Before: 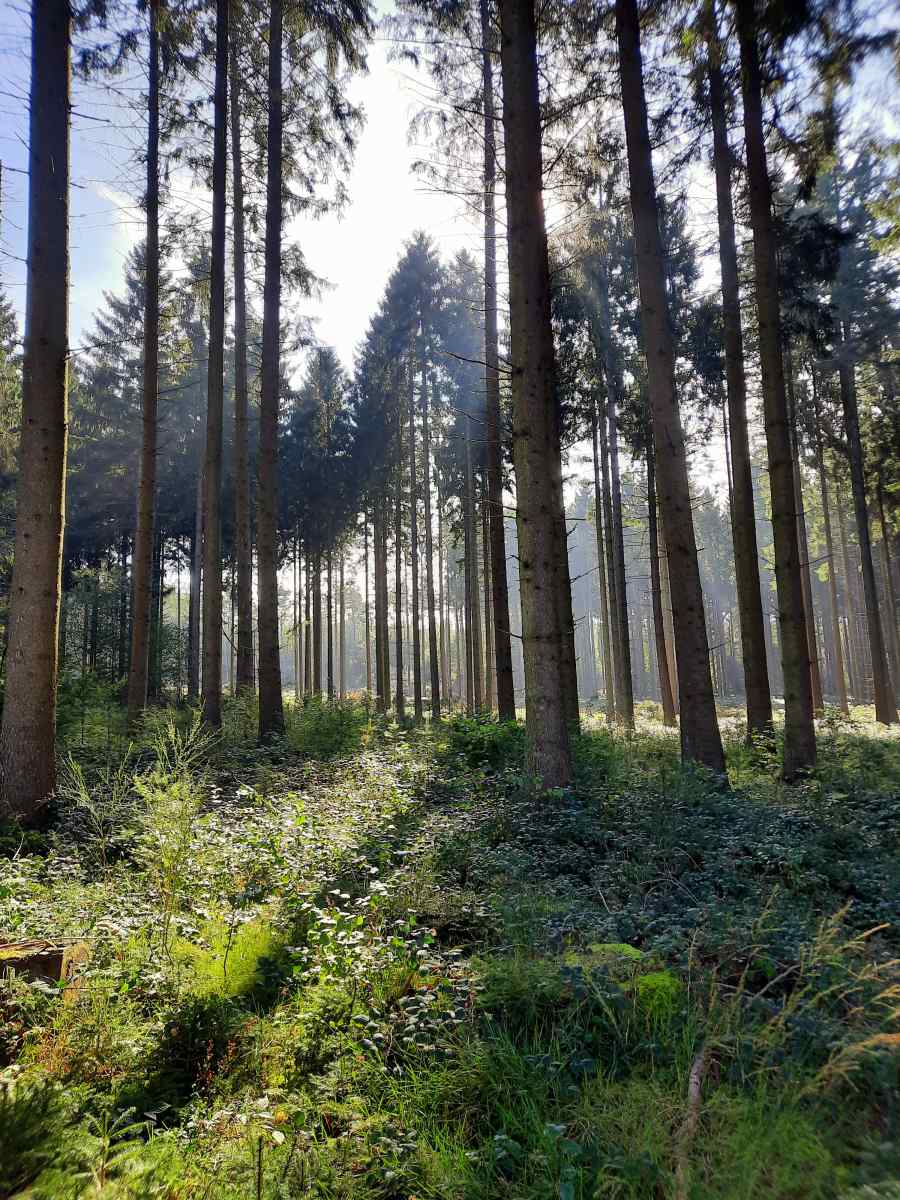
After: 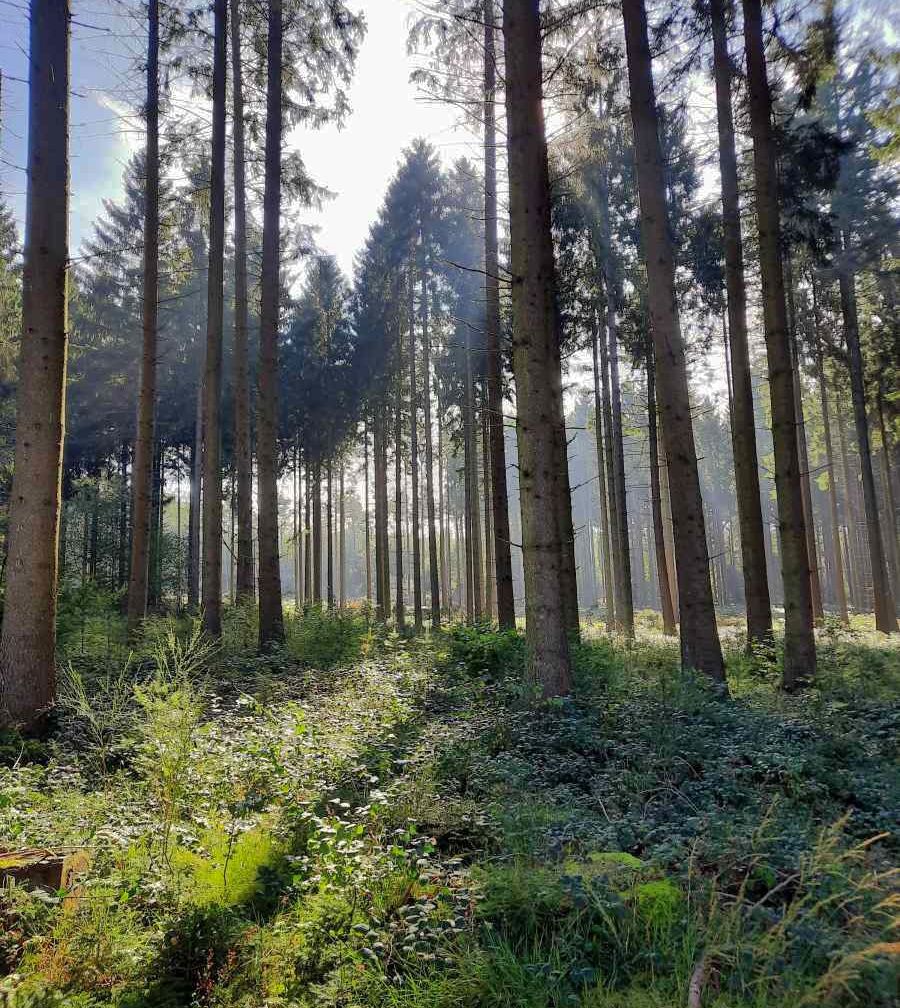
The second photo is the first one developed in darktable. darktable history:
shadows and highlights: shadows 40, highlights -60
crop: top 7.625%, bottom 8.027%
